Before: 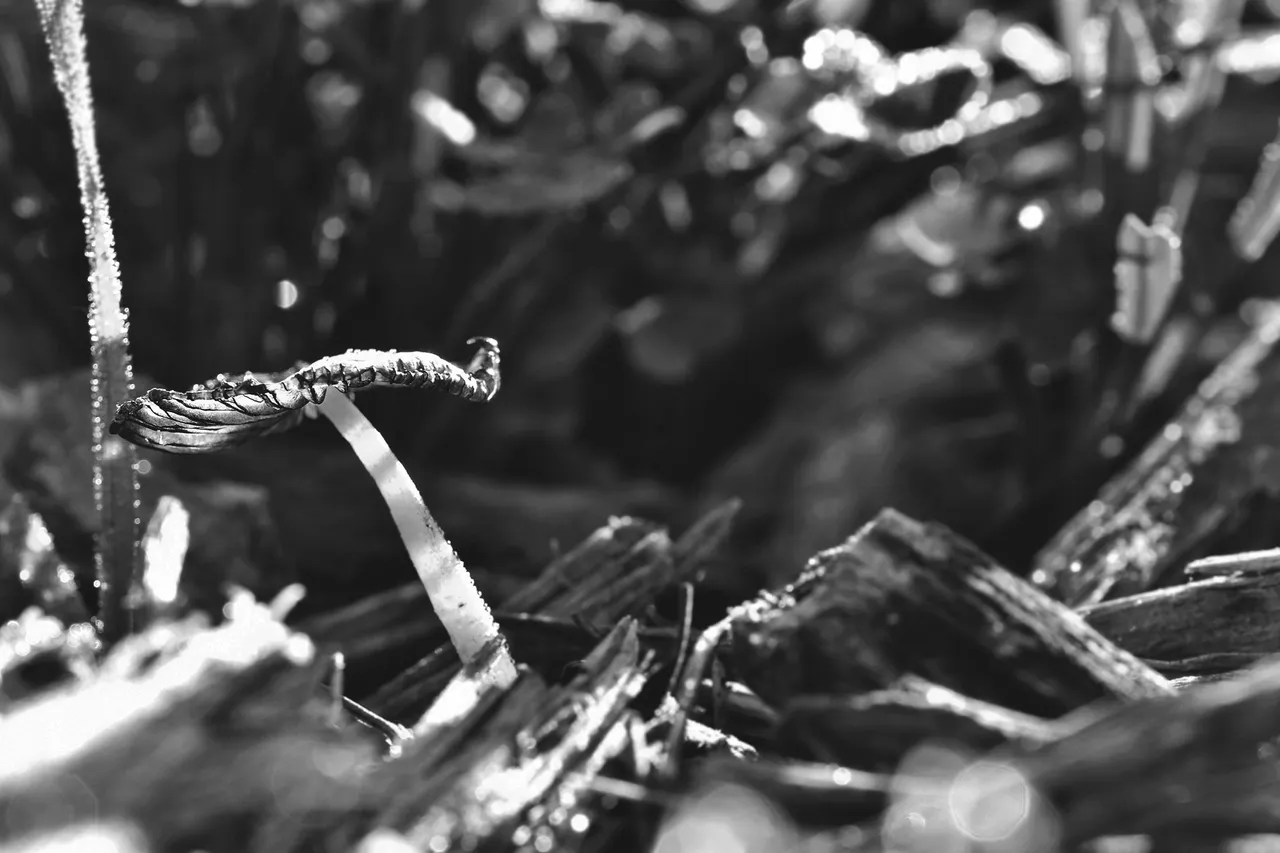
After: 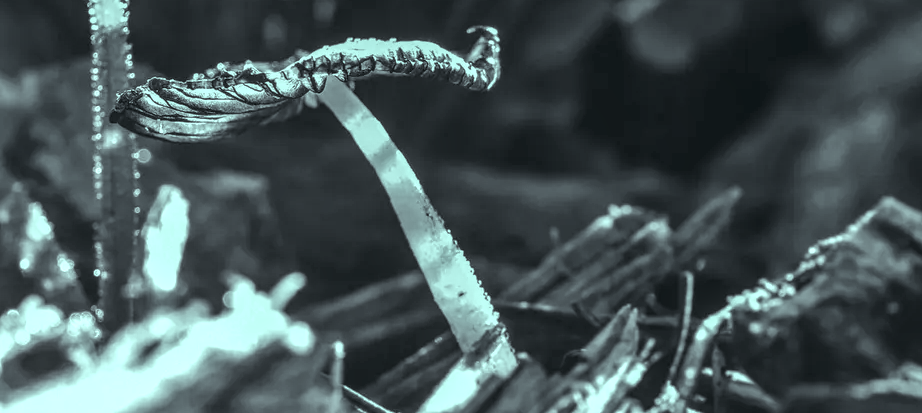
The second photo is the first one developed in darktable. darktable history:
local contrast: highlights 0%, shadows 0%, detail 133%
color balance: mode lift, gamma, gain (sRGB), lift [0.997, 0.979, 1.021, 1.011], gamma [1, 1.084, 0.916, 0.998], gain [1, 0.87, 1.13, 1.101], contrast 4.55%, contrast fulcrum 38.24%, output saturation 104.09%
crop: top 36.498%, right 27.964%, bottom 14.995%
